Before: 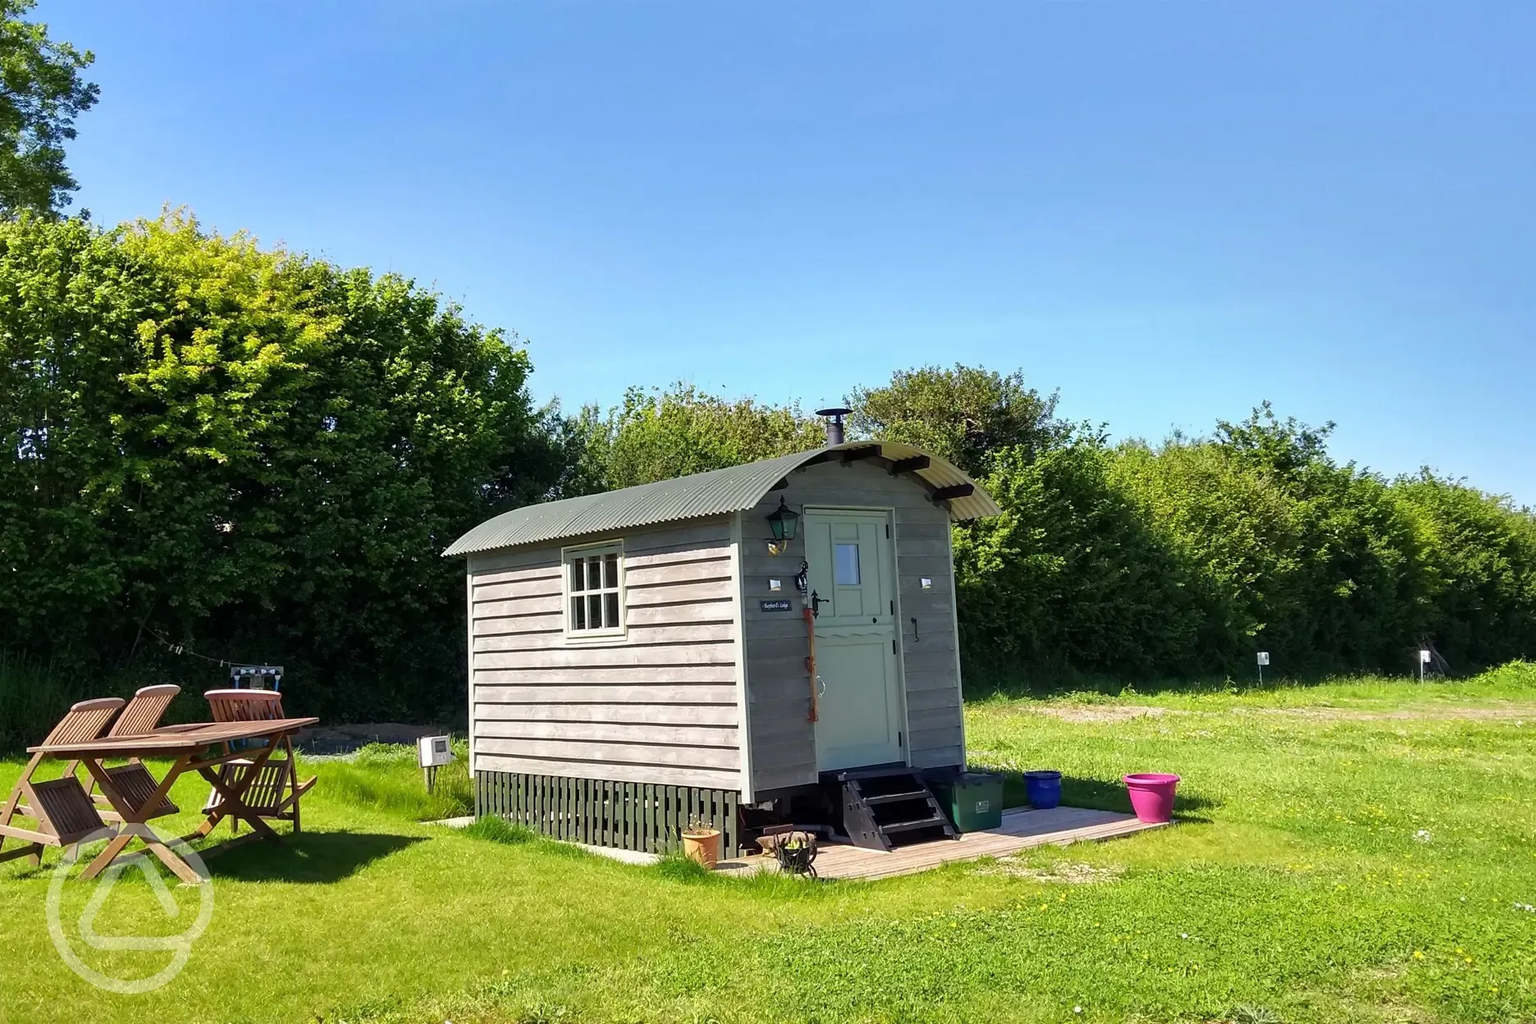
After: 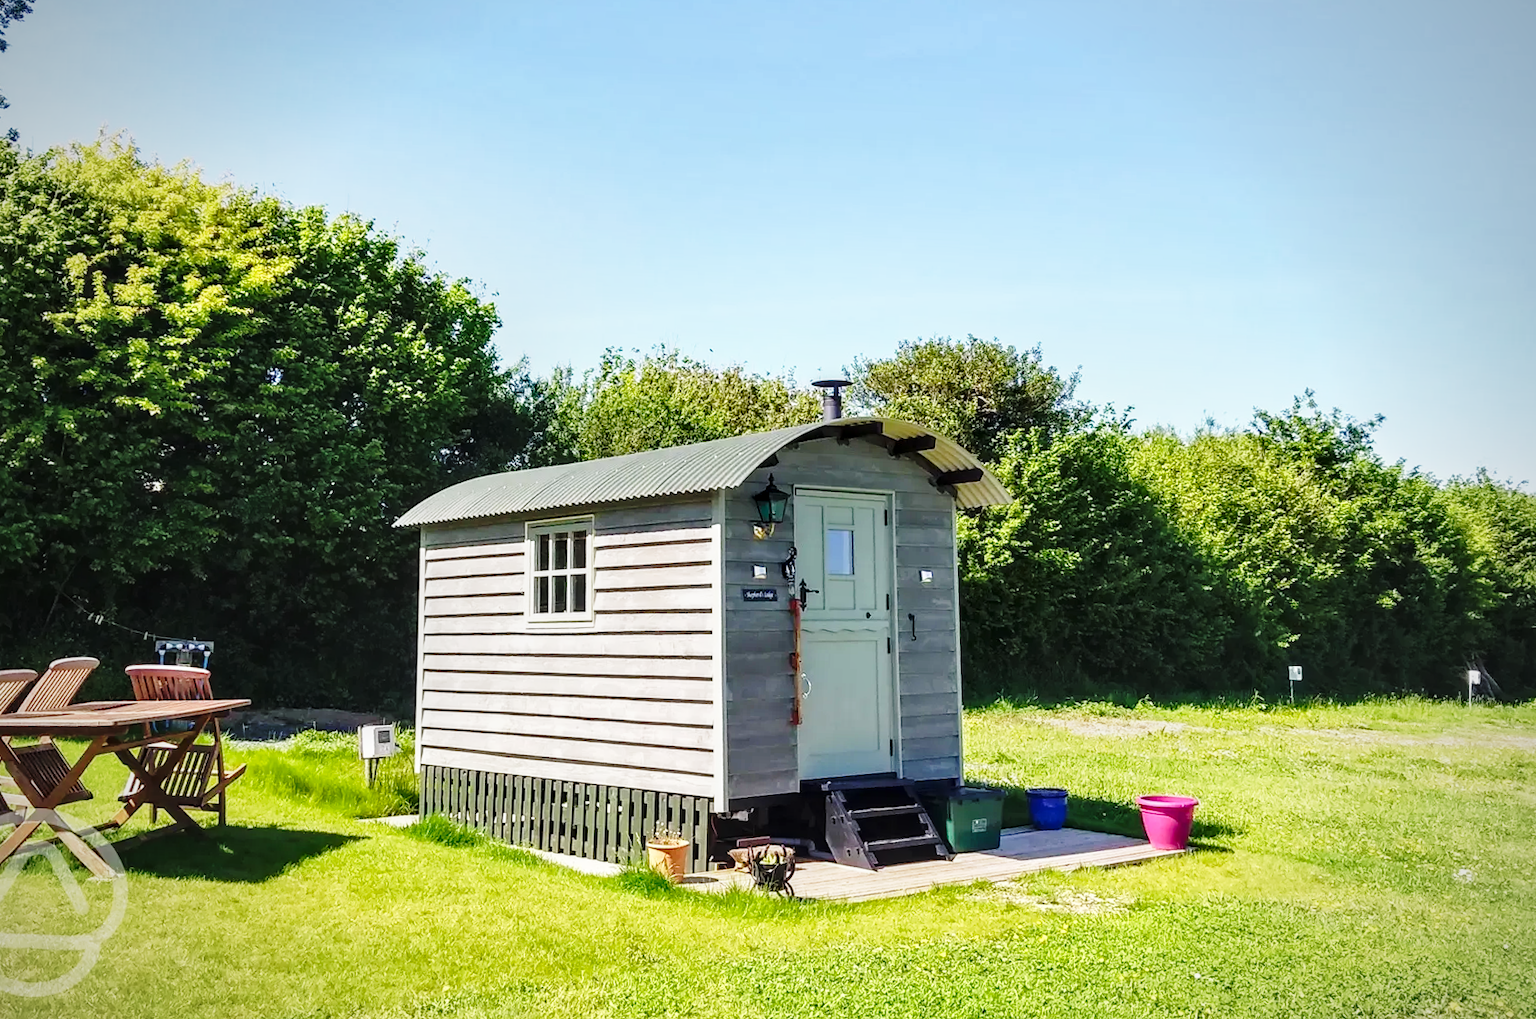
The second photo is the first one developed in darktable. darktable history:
base curve: curves: ch0 [(0, 0) (0.028, 0.03) (0.121, 0.232) (0.46, 0.748) (0.859, 0.968) (1, 1)], preserve colors none
crop and rotate: angle -2.11°, left 3.103%, top 4.205%, right 1.381%, bottom 0.715%
vignetting: fall-off start 75.02%, brightness -0.419, saturation -0.289, width/height ratio 1.081
local contrast: on, module defaults
